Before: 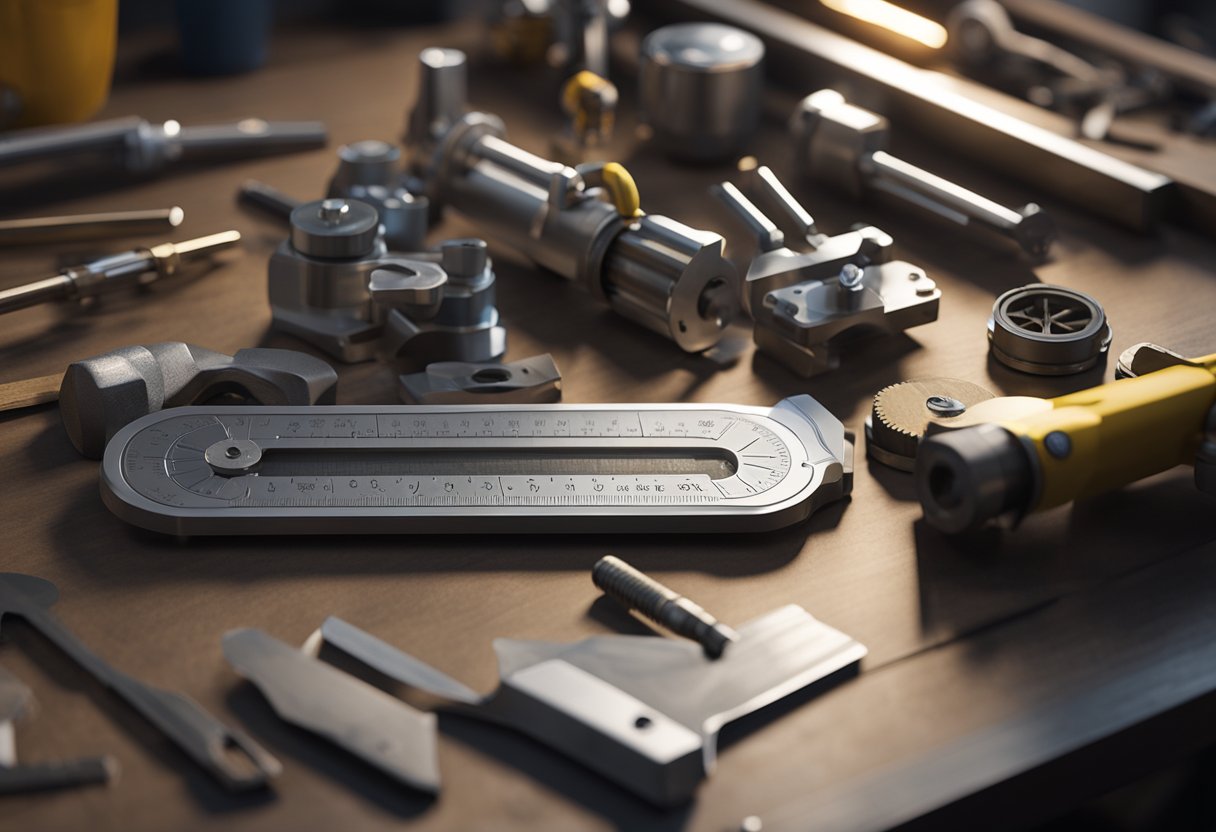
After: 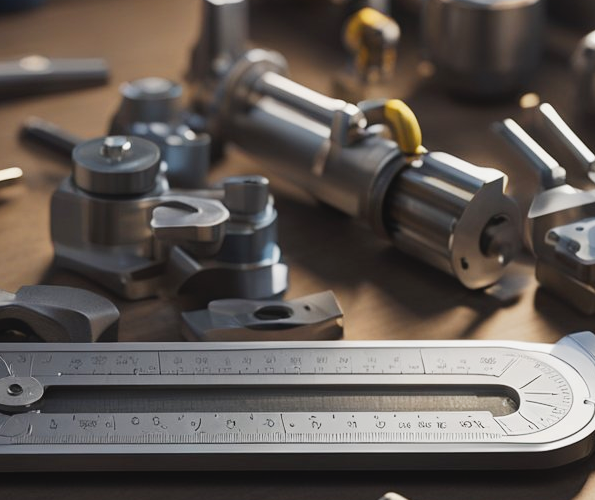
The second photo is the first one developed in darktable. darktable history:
contrast brightness saturation: contrast -0.102, saturation -0.1
crop: left 17.943%, top 7.677%, right 33.097%, bottom 32.193%
tone curve: curves: ch0 [(0, 0.018) (0.061, 0.041) (0.205, 0.191) (0.289, 0.292) (0.39, 0.424) (0.493, 0.551) (0.666, 0.743) (0.795, 0.841) (1, 0.998)]; ch1 [(0, 0) (0.385, 0.343) (0.439, 0.415) (0.494, 0.498) (0.501, 0.501) (0.51, 0.496) (0.548, 0.554) (0.586, 0.61) (0.684, 0.658) (0.783, 0.804) (1, 1)]; ch2 [(0, 0) (0.304, 0.31) (0.403, 0.399) (0.441, 0.428) (0.47, 0.469) (0.498, 0.496) (0.524, 0.538) (0.566, 0.588) (0.648, 0.665) (0.697, 0.699) (1, 1)], preserve colors none
